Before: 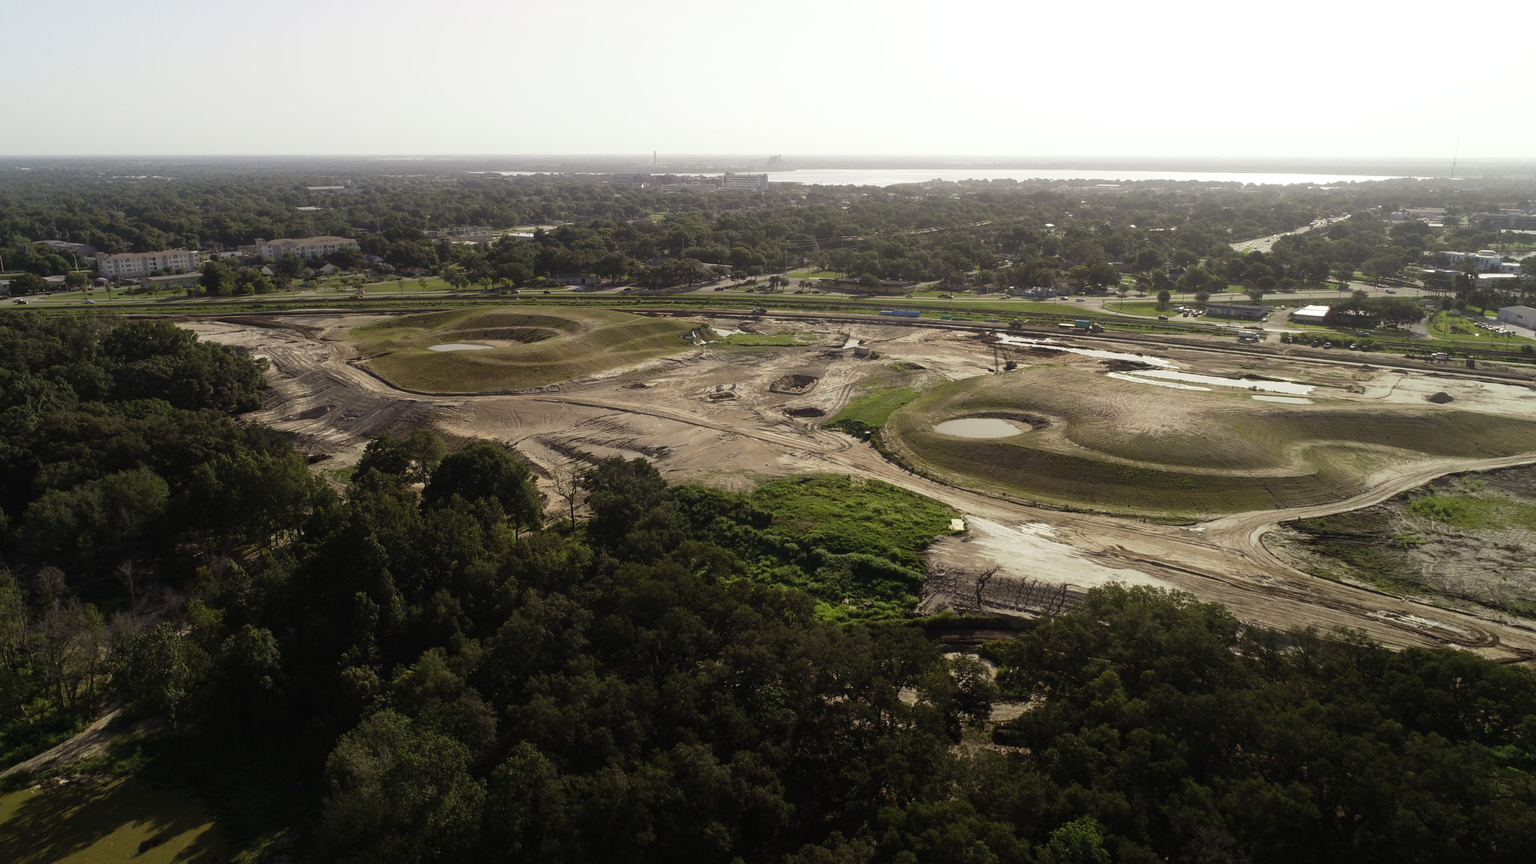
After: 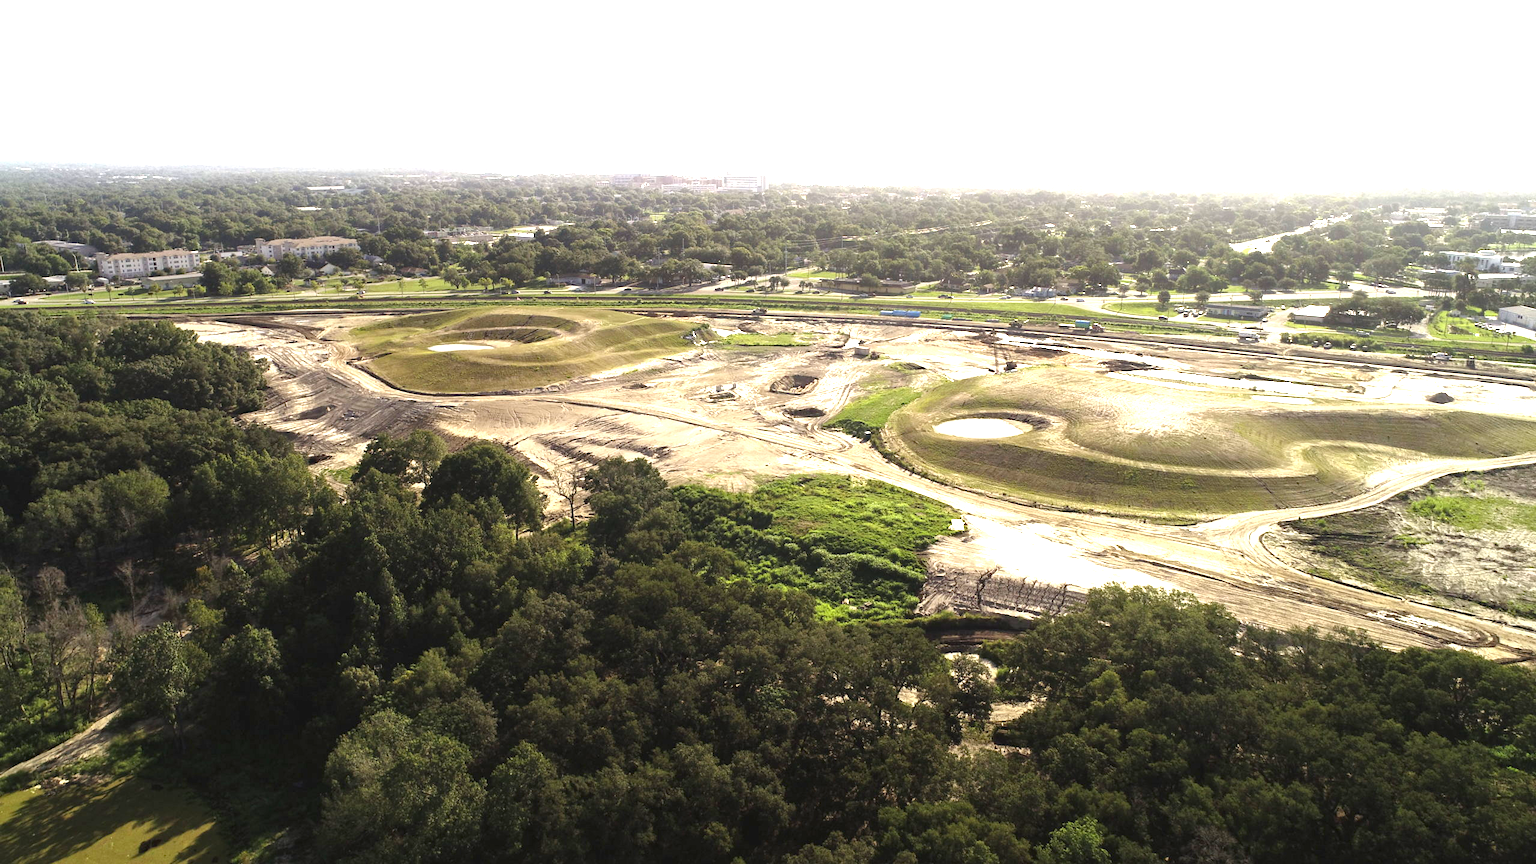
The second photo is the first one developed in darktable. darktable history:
haze removal: compatibility mode true, adaptive false
local contrast: mode bilateral grid, contrast 10, coarseness 24, detail 115%, midtone range 0.2
exposure: black level correction 0, exposure 1.895 EV, compensate highlight preservation false
